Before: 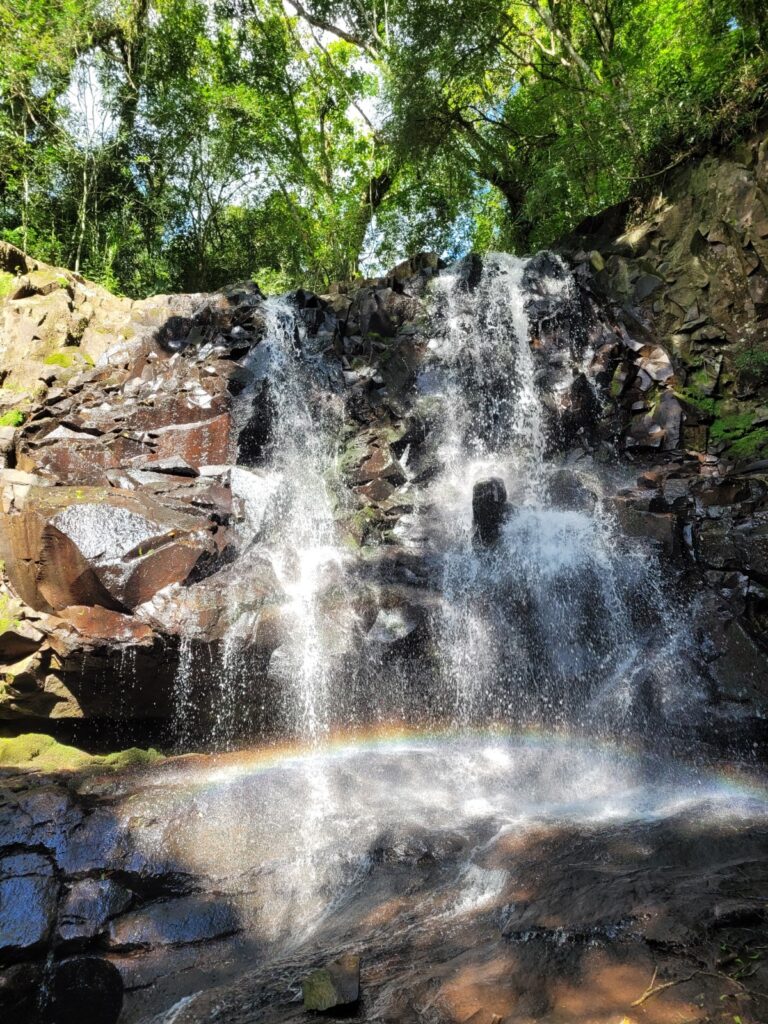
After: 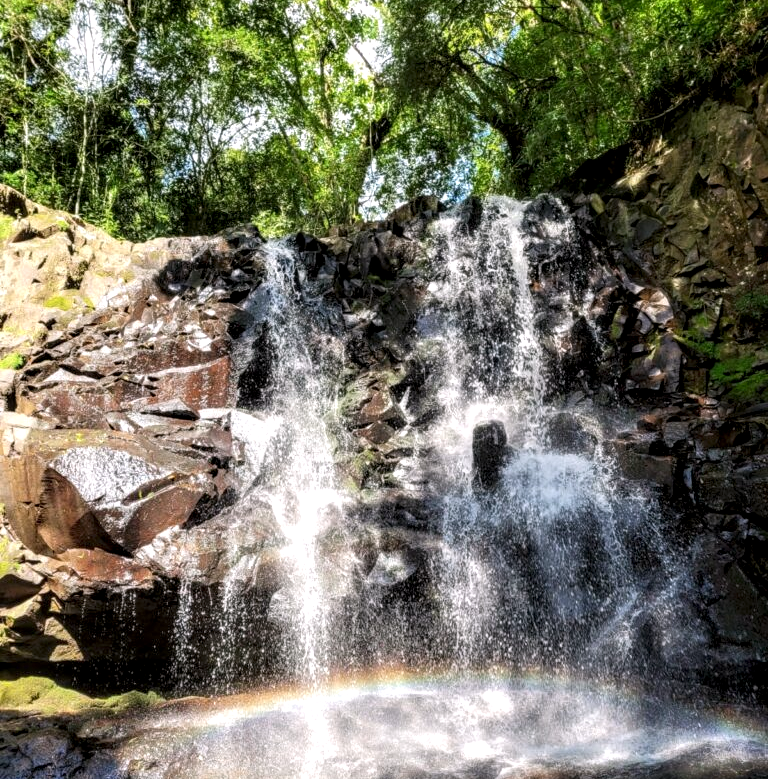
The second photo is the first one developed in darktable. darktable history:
shadows and highlights: shadows -53.66, highlights 84.2, soften with gaussian
color correction: highlights a* 3.08, highlights b* -1.03, shadows a* -0.06, shadows b* 2.43, saturation 0.976
crop: top 5.655%, bottom 18.189%
local contrast: detail 150%
